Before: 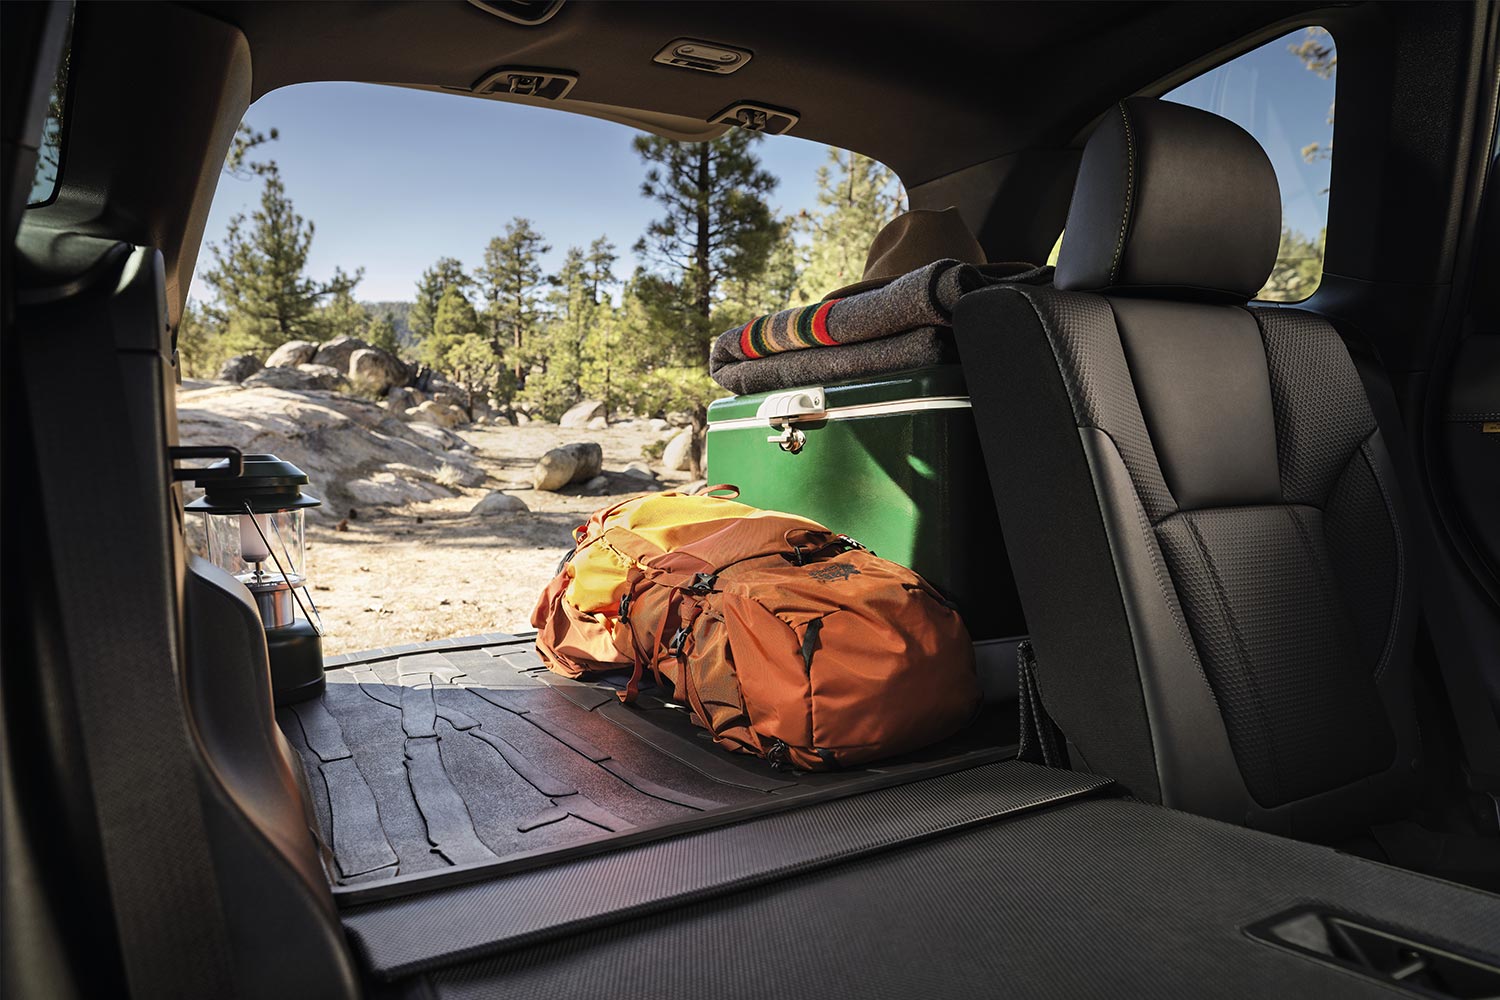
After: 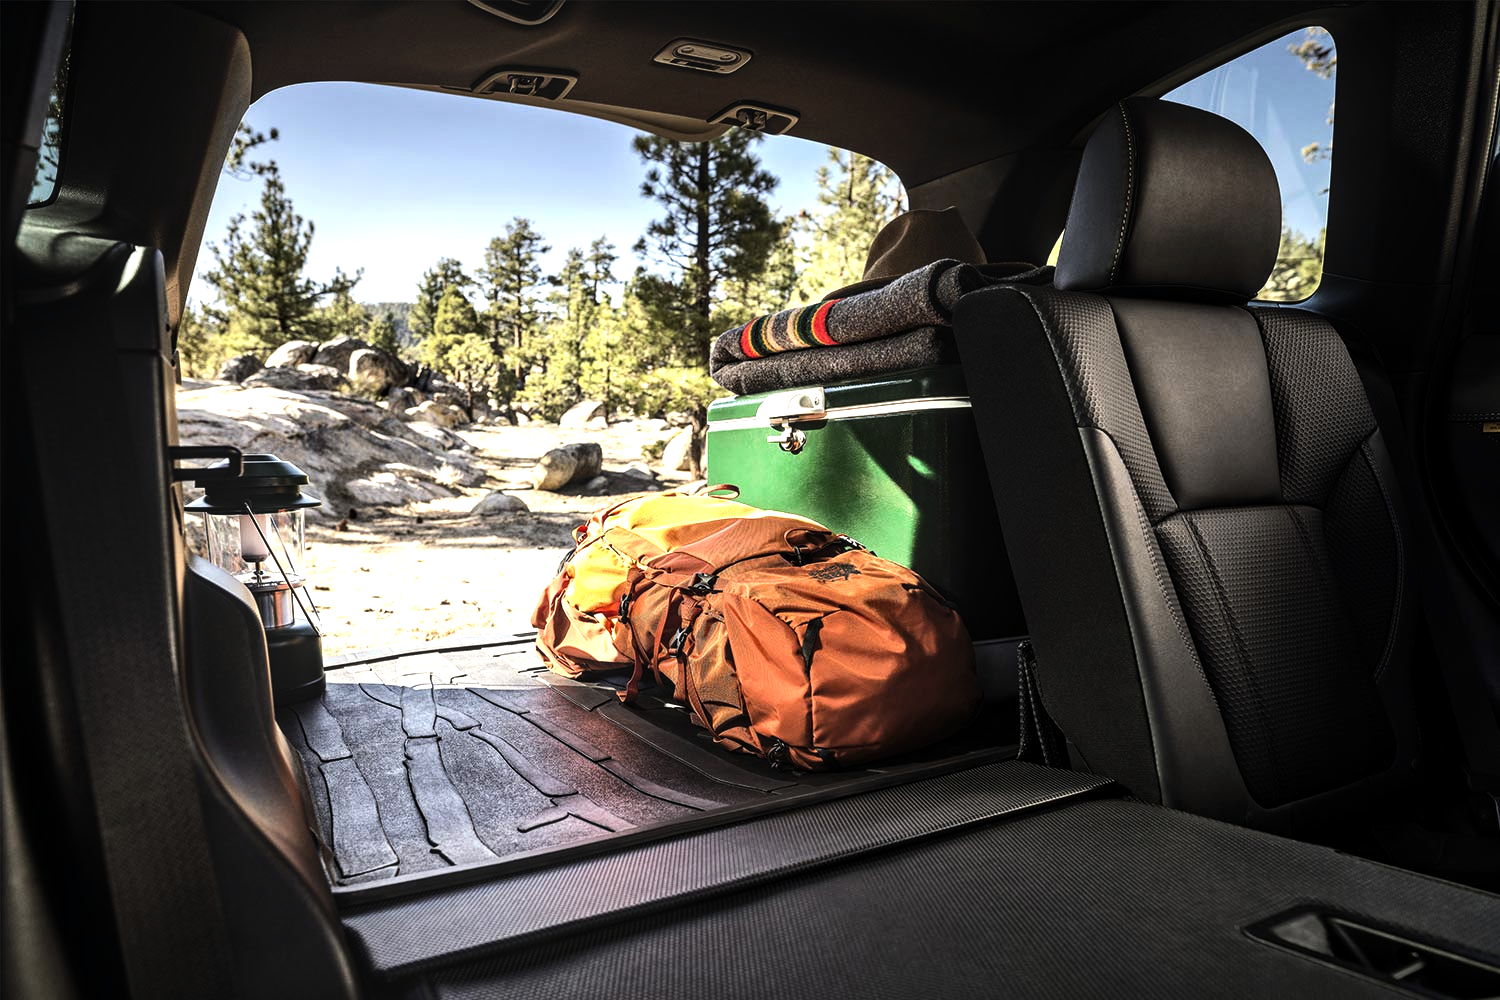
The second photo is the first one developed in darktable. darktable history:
local contrast: on, module defaults
tone equalizer: -8 EV -1.05 EV, -7 EV -1.03 EV, -6 EV -0.844 EV, -5 EV -0.581 EV, -3 EV 0.603 EV, -2 EV 0.891 EV, -1 EV 0.991 EV, +0 EV 1.08 EV, edges refinement/feathering 500, mask exposure compensation -1.57 EV, preserve details no
